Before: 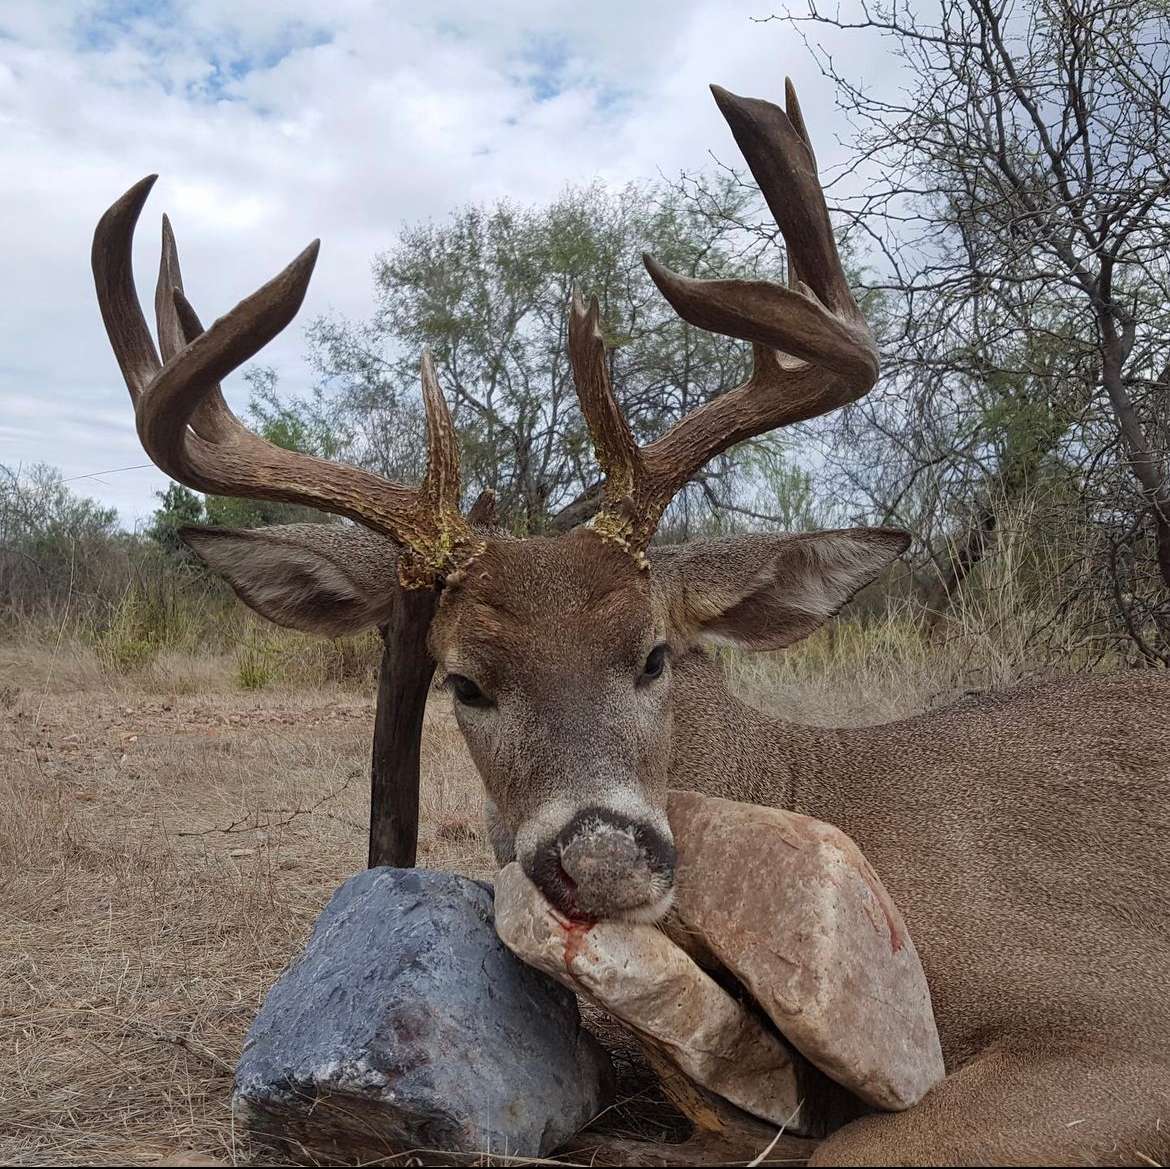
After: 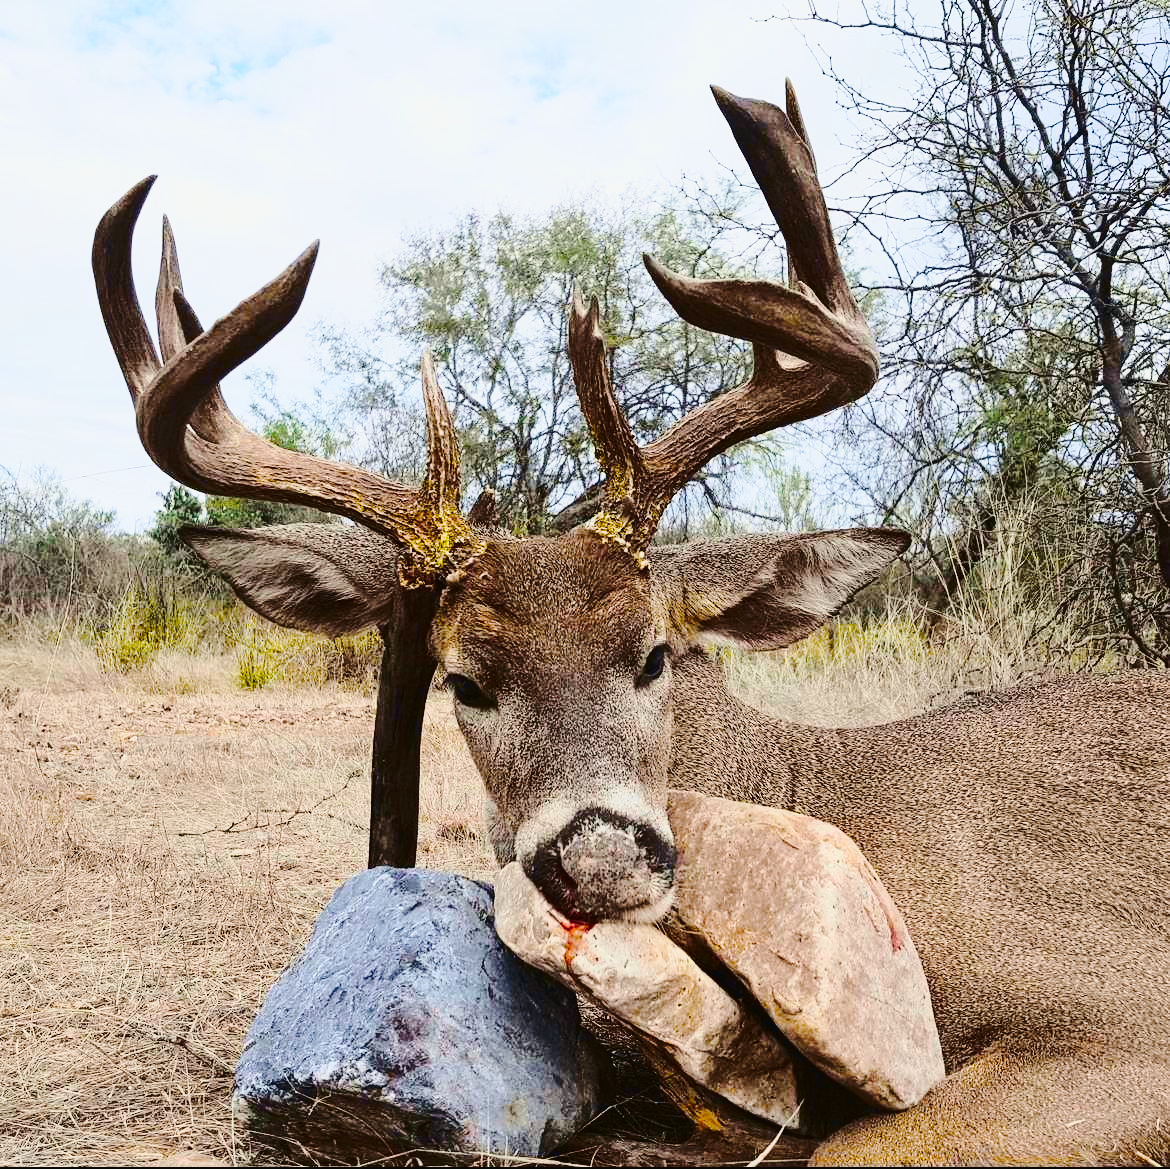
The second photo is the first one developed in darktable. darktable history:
base curve: curves: ch0 [(0, 0) (0.036, 0.037) (0.121, 0.228) (0.46, 0.76) (0.859, 0.983) (1, 1)], preserve colors none
tone curve: curves: ch0 [(0.003, 0.023) (0.071, 0.052) (0.236, 0.197) (0.466, 0.557) (0.644, 0.748) (0.803, 0.88) (0.994, 0.968)]; ch1 [(0, 0) (0.262, 0.227) (0.417, 0.386) (0.469, 0.467) (0.502, 0.498) (0.528, 0.53) (0.573, 0.57) (0.605, 0.621) (0.644, 0.671) (0.686, 0.728) (0.994, 0.987)]; ch2 [(0, 0) (0.262, 0.188) (0.385, 0.353) (0.427, 0.424) (0.495, 0.493) (0.515, 0.534) (0.547, 0.556) (0.589, 0.613) (0.644, 0.748) (1, 1)], color space Lab, independent channels, preserve colors none
